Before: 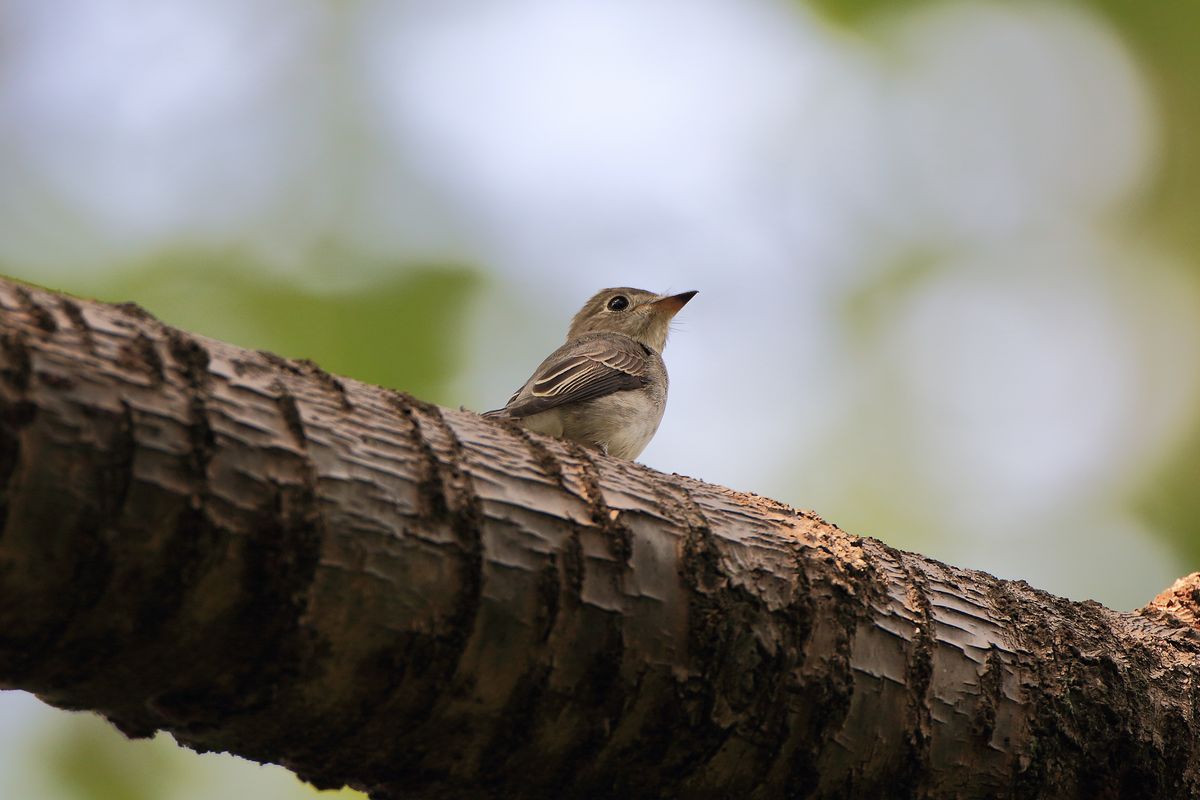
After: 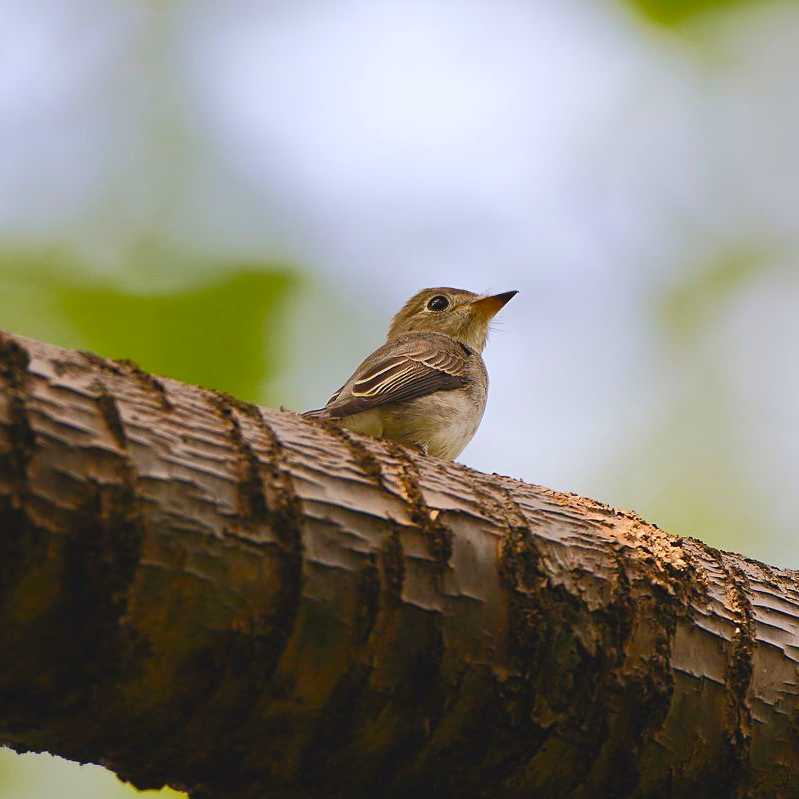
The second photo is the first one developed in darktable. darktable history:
color balance rgb: global offset › luminance 0.708%, linear chroma grading › global chroma 25.329%, perceptual saturation grading › global saturation 20%, perceptual saturation grading › highlights -49.941%, perceptual saturation grading › shadows 24.59%, global vibrance 39.948%
sharpen: amount 0.203
crop and rotate: left 15.005%, right 18.349%
